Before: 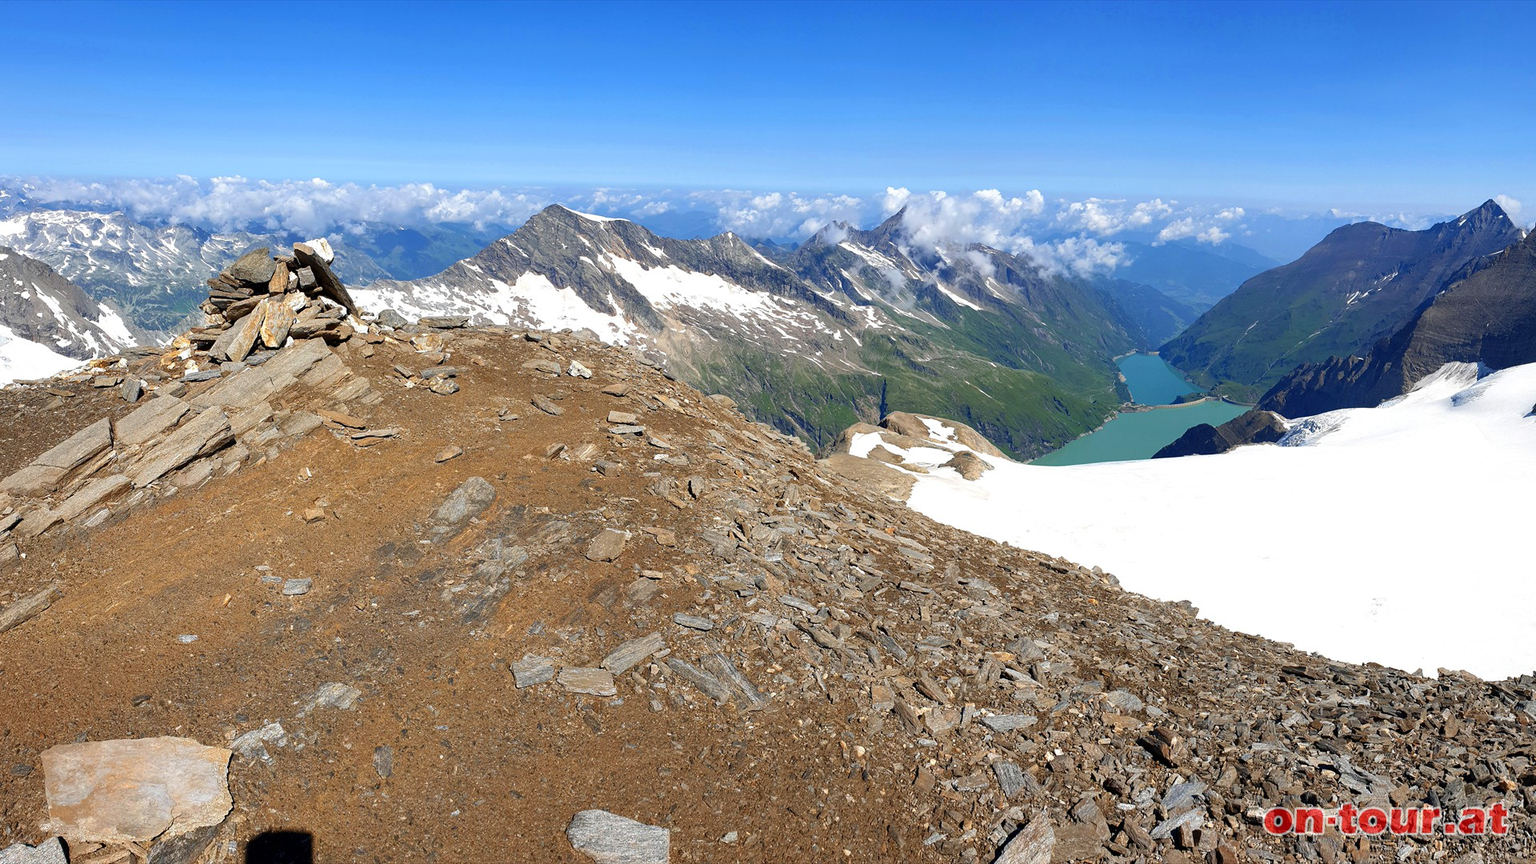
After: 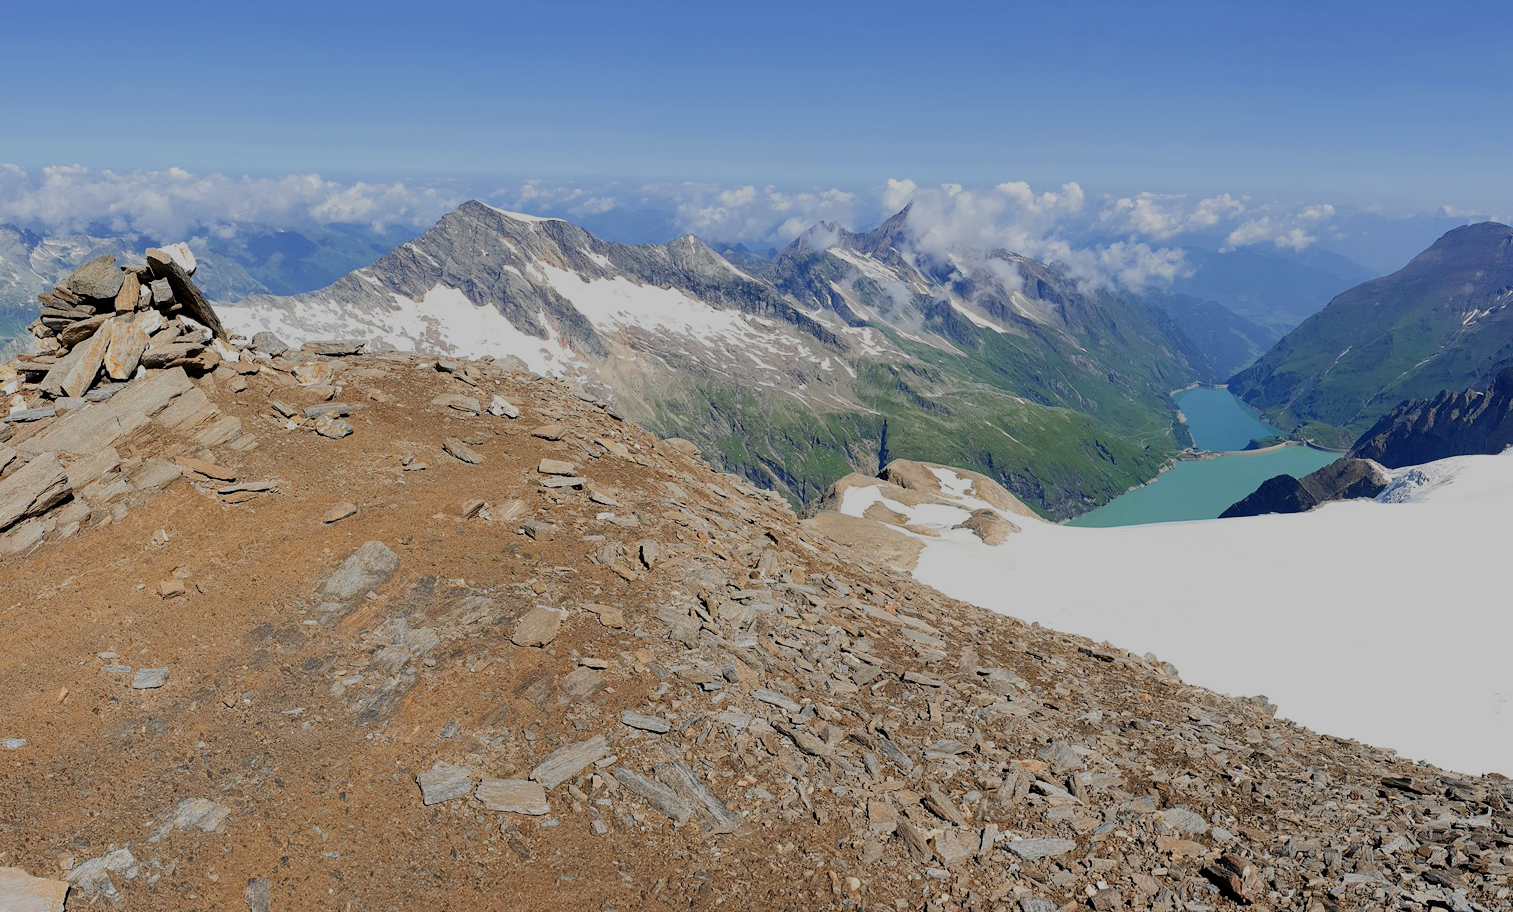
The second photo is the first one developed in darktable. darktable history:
tone equalizer: -8 EV -0.422 EV, -7 EV -0.401 EV, -6 EV -0.311 EV, -5 EV -0.233 EV, -3 EV 0.218 EV, -2 EV 0.339 EV, -1 EV 0.368 EV, +0 EV 0.434 EV, edges refinement/feathering 500, mask exposure compensation -1.57 EV, preserve details no
crop: left 11.559%, top 5.117%, right 9.588%, bottom 10.357%
filmic rgb: black relative exposure -7.96 EV, white relative exposure 8.03 EV, threshold 2.97 EV, hardness 2.5, latitude 9.41%, contrast 0.724, highlights saturation mix 8.99%, shadows ↔ highlights balance 1.35%, enable highlight reconstruction true
